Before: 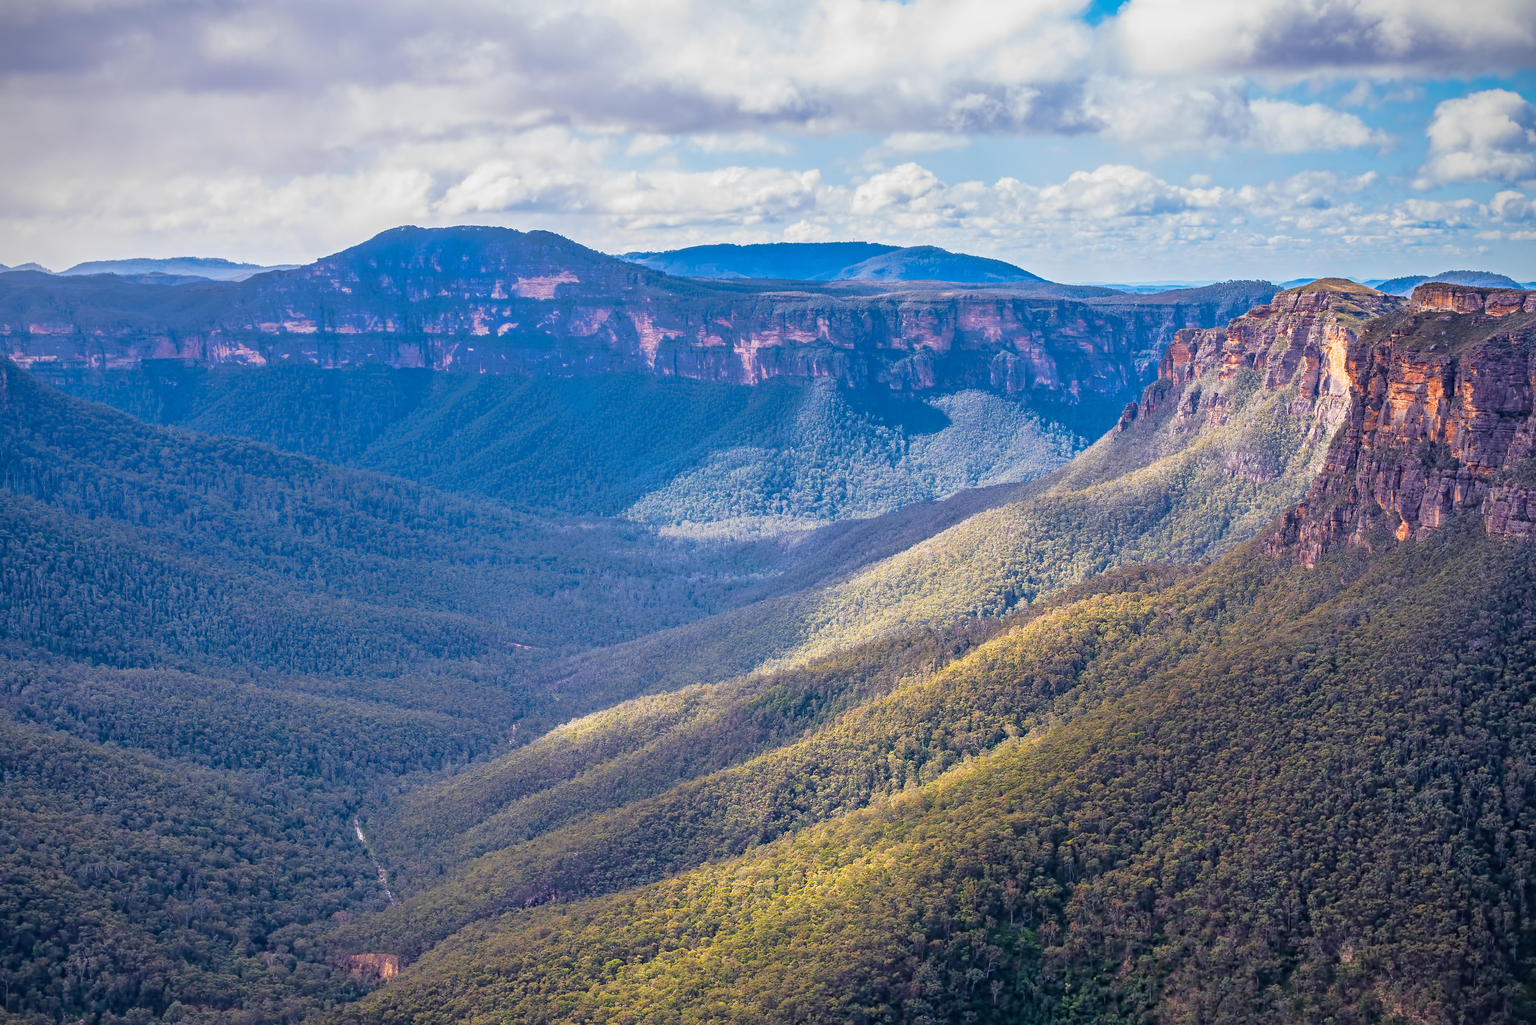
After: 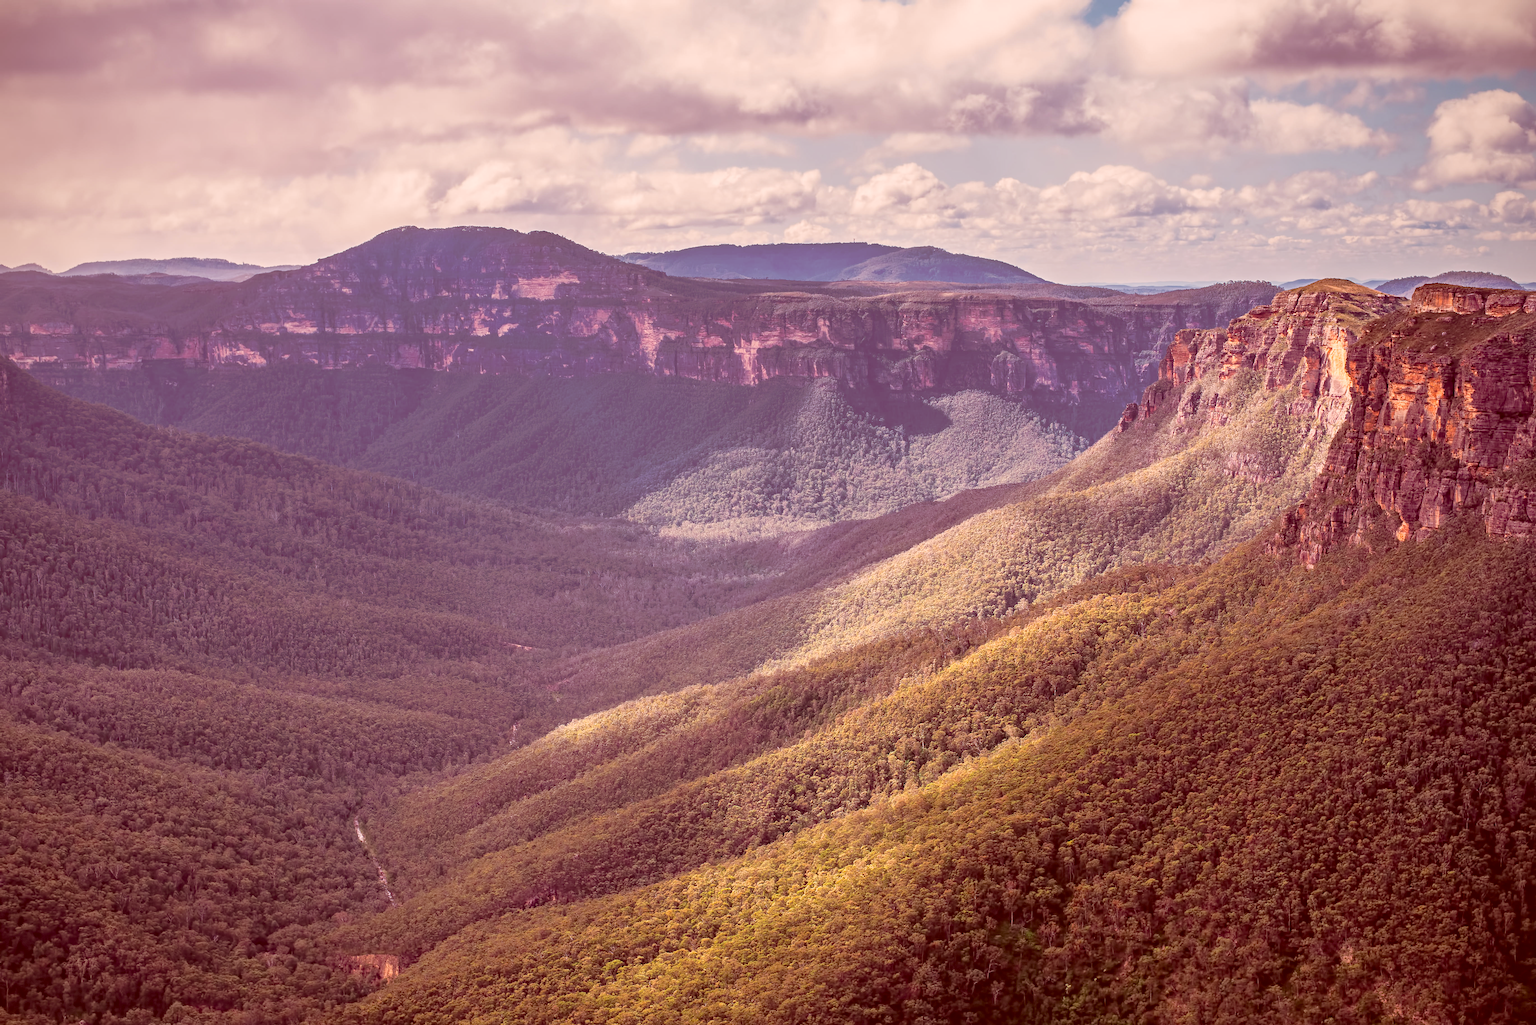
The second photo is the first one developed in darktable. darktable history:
color correction: highlights a* 9.37, highlights b* 9.05, shadows a* 39.4, shadows b* 39.71, saturation 0.823
